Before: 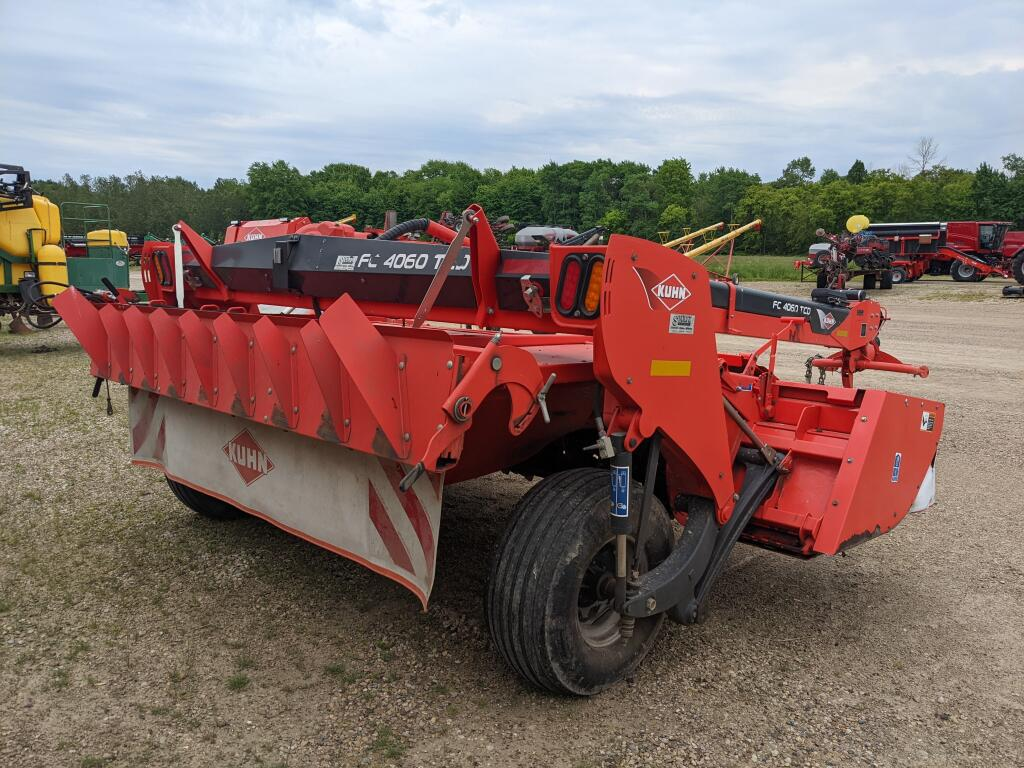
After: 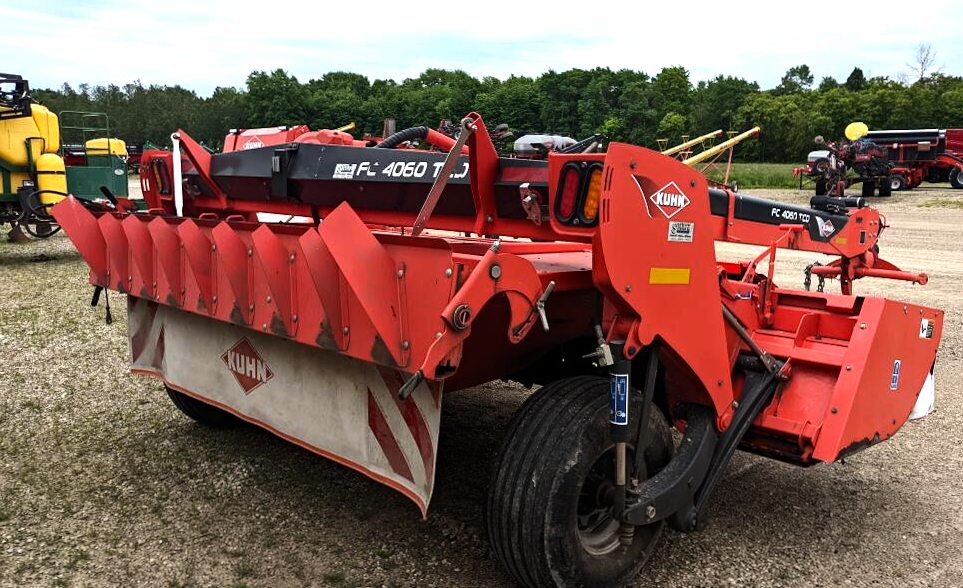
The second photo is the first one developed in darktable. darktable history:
crop and rotate: angle 0.099°, top 11.964%, right 5.677%, bottom 11.239%
haze removal: compatibility mode true, adaptive false
tone equalizer: -8 EV -1.11 EV, -7 EV -1.04 EV, -6 EV -0.907 EV, -5 EV -0.592 EV, -3 EV 0.545 EV, -2 EV 0.851 EV, -1 EV 0.988 EV, +0 EV 1.08 EV, edges refinement/feathering 500, mask exposure compensation -1.57 EV, preserve details no
